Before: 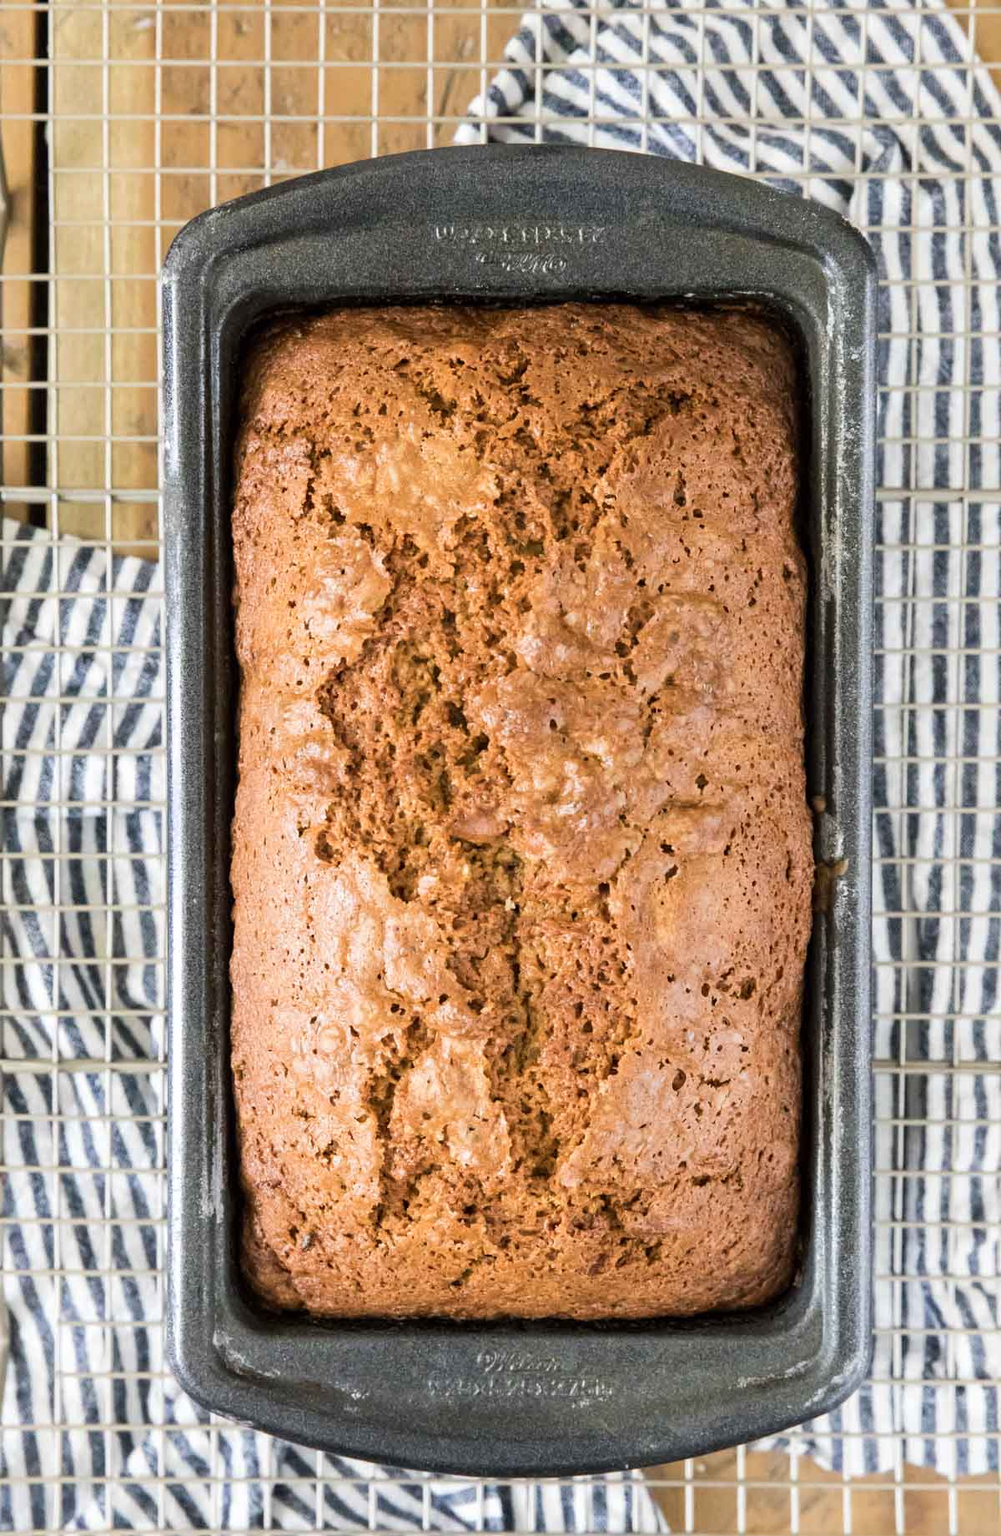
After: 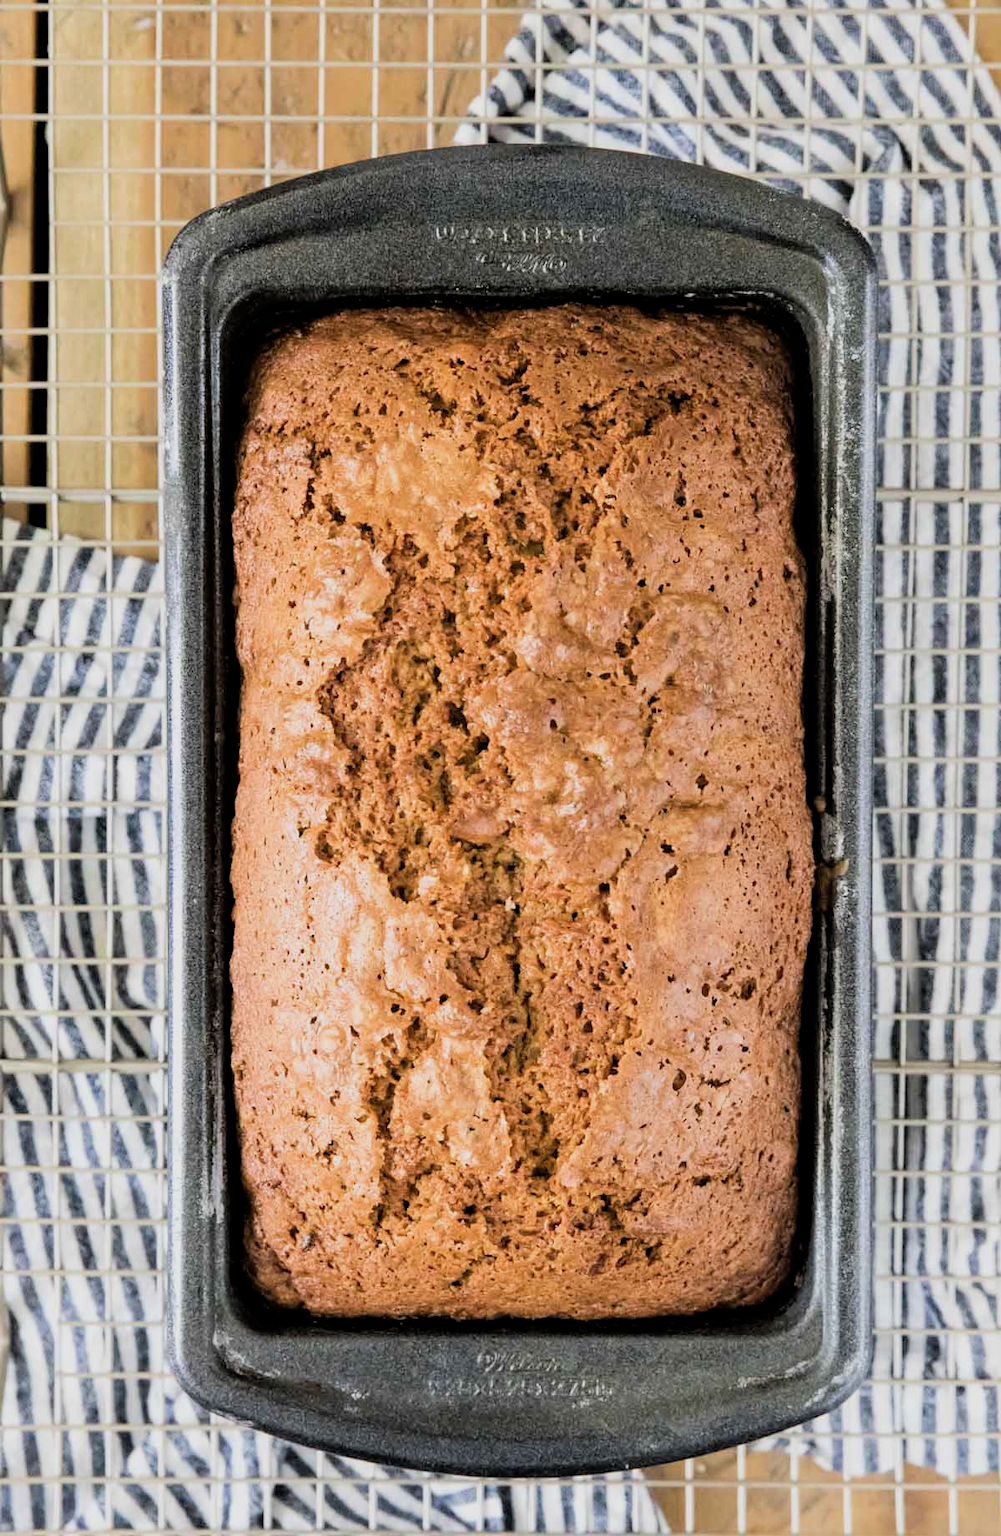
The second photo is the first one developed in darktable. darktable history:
filmic rgb: black relative exposure -7.76 EV, white relative exposure 4.35 EV, hardness 3.75, latitude 49.02%, contrast 1.101, add noise in highlights 0.002, color science v3 (2019), use custom middle-gray values true, contrast in highlights soft
